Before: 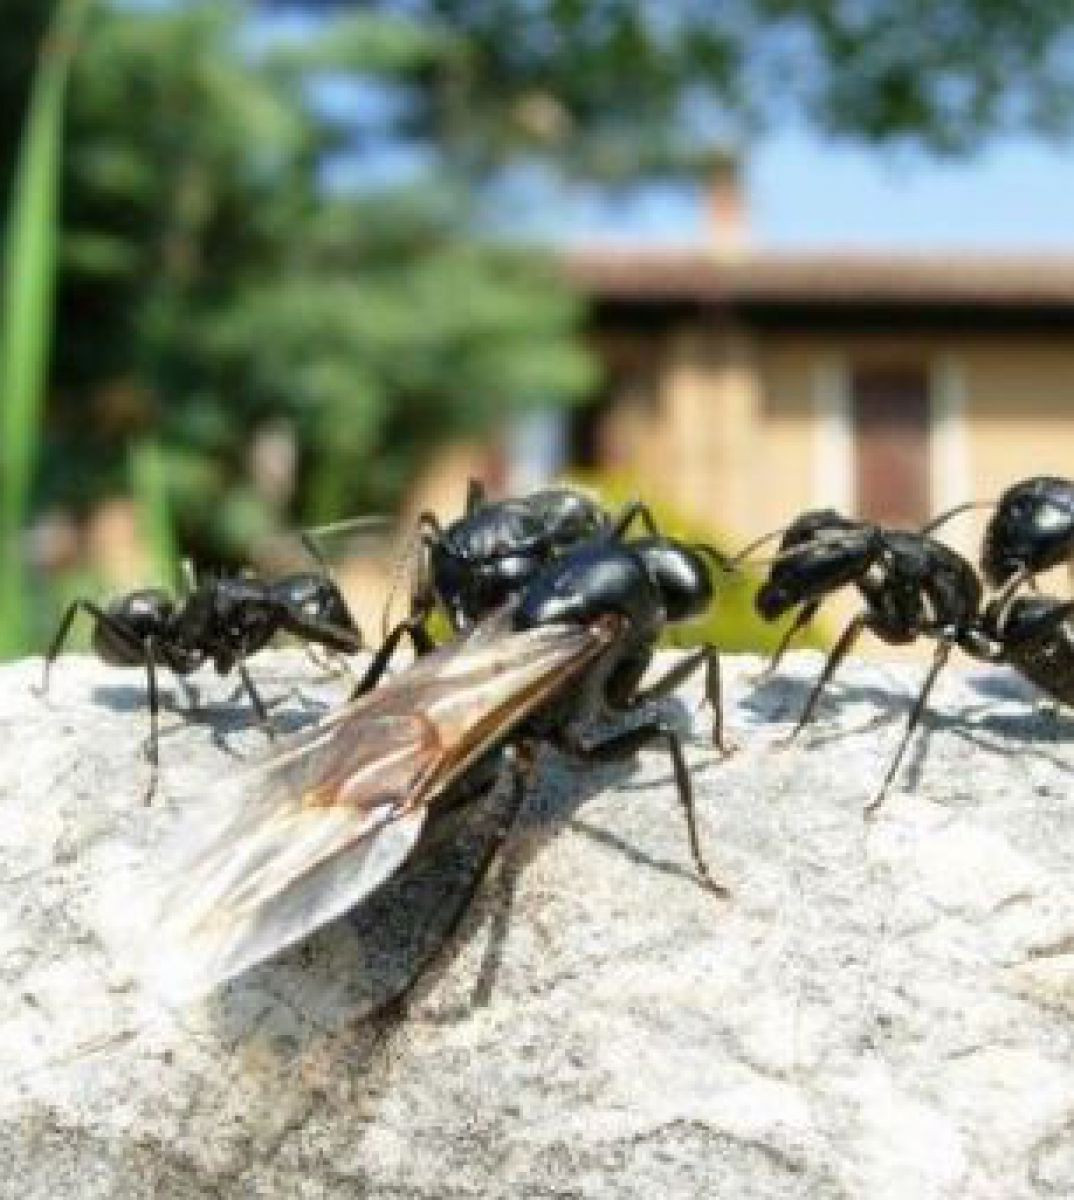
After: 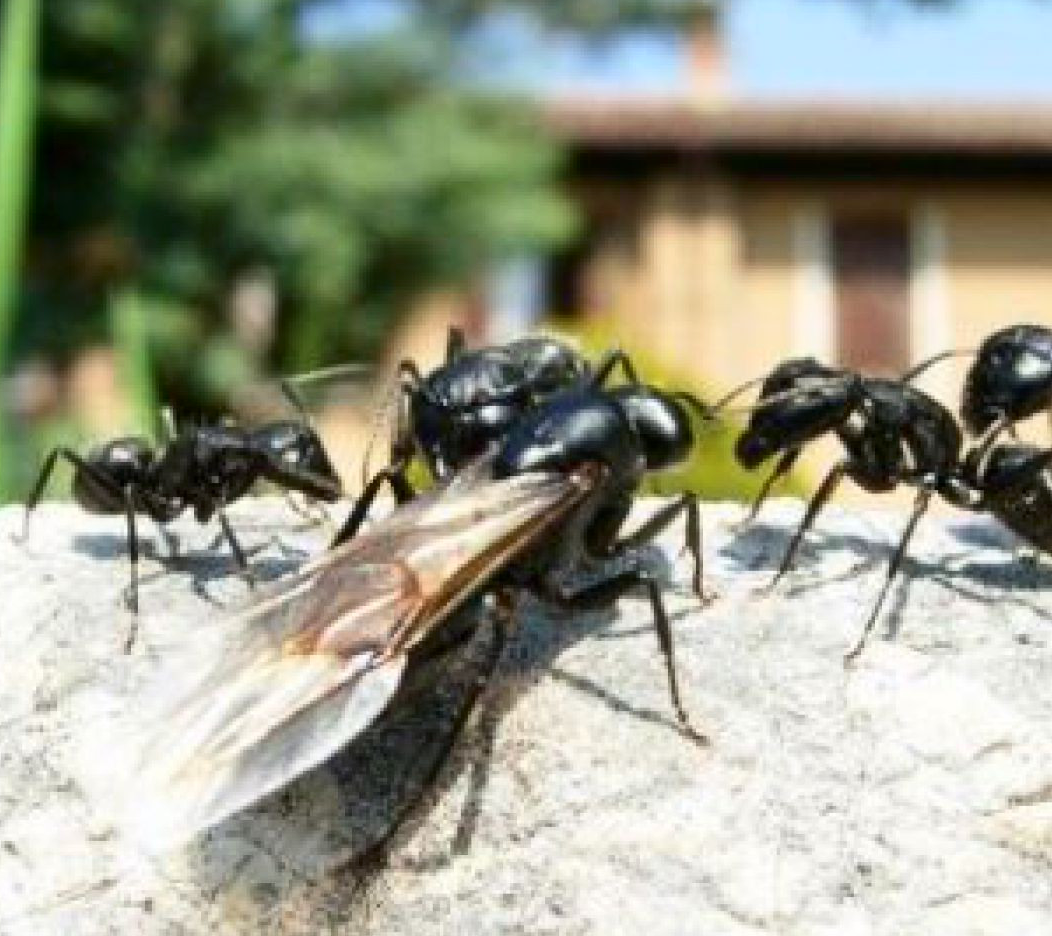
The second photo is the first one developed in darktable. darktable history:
crop and rotate: left 1.869%, top 12.69%, right 0.148%, bottom 9.236%
contrast brightness saturation: contrast 0.144
